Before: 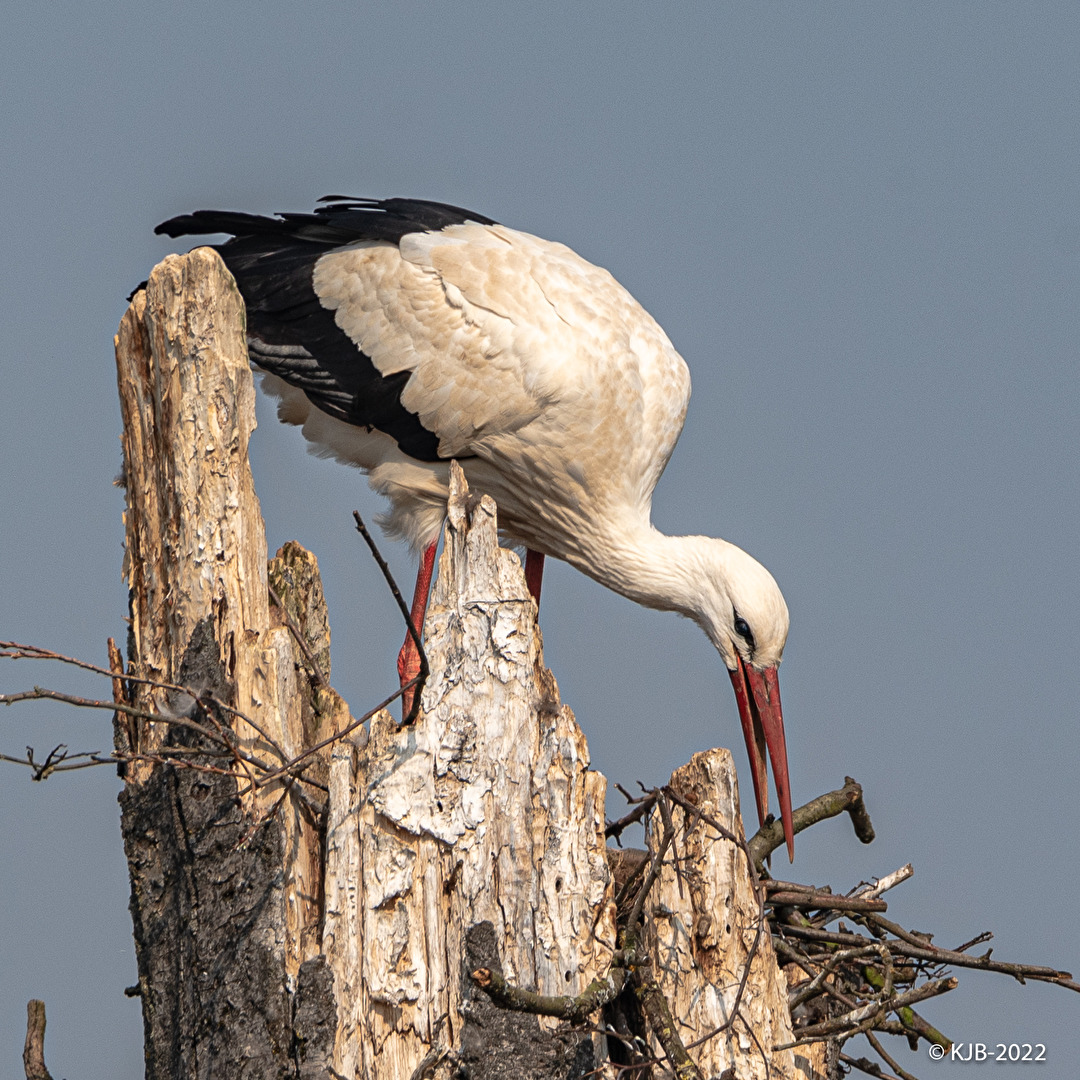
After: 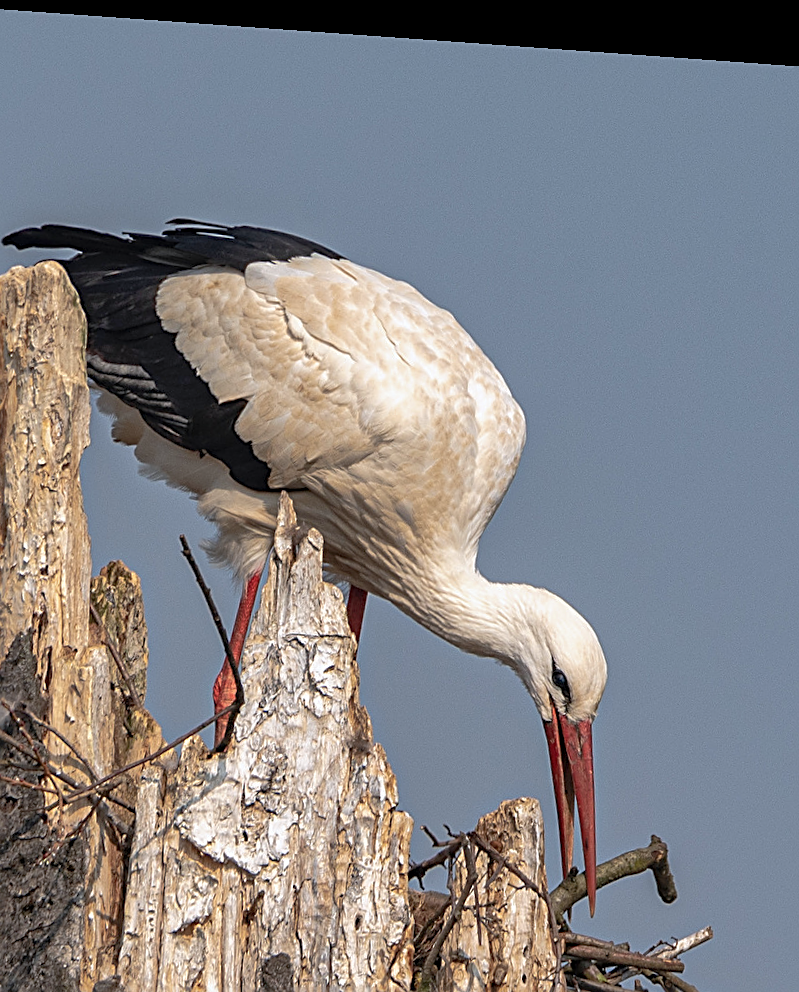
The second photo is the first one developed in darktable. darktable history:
crop: left 18.479%, right 12.2%, bottom 13.971%
rotate and perspective: rotation 4.1°, automatic cropping off
white balance: red 0.983, blue 1.036
sharpen: on, module defaults
shadows and highlights: on, module defaults
